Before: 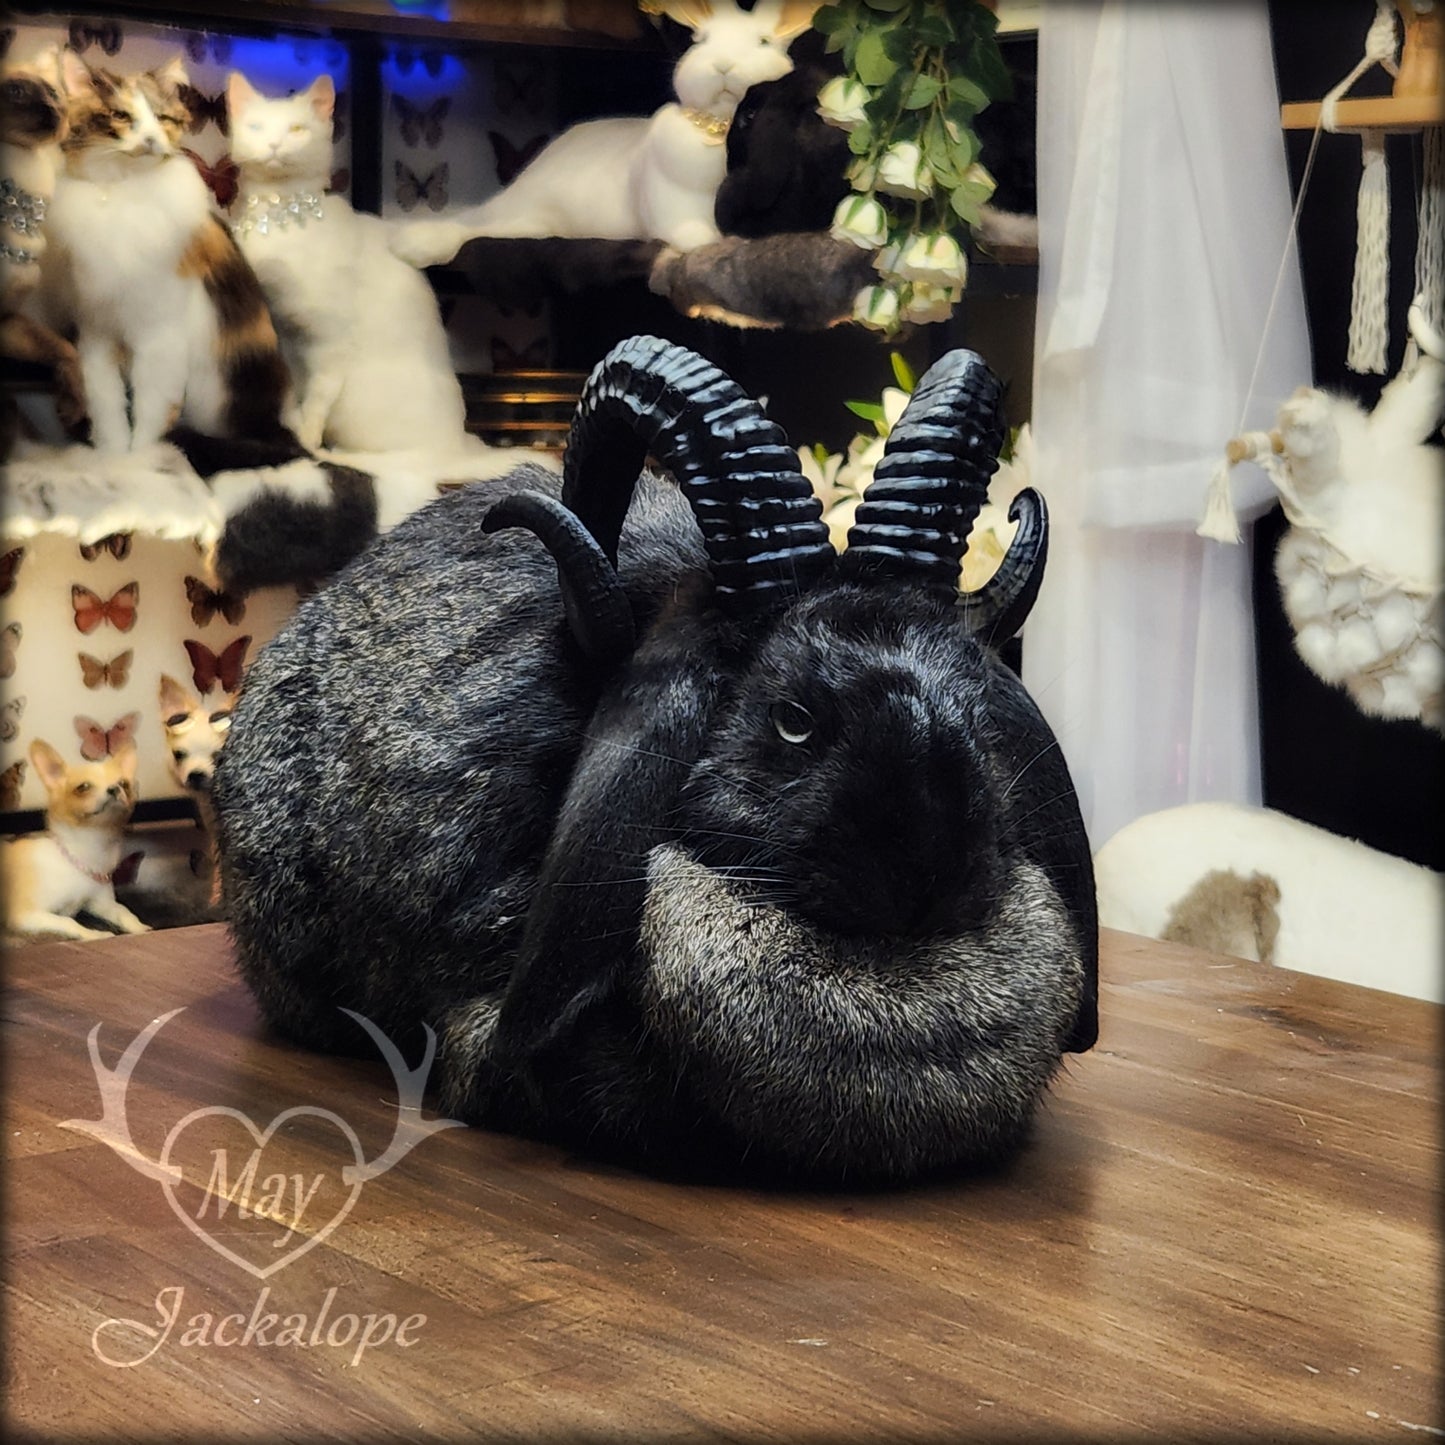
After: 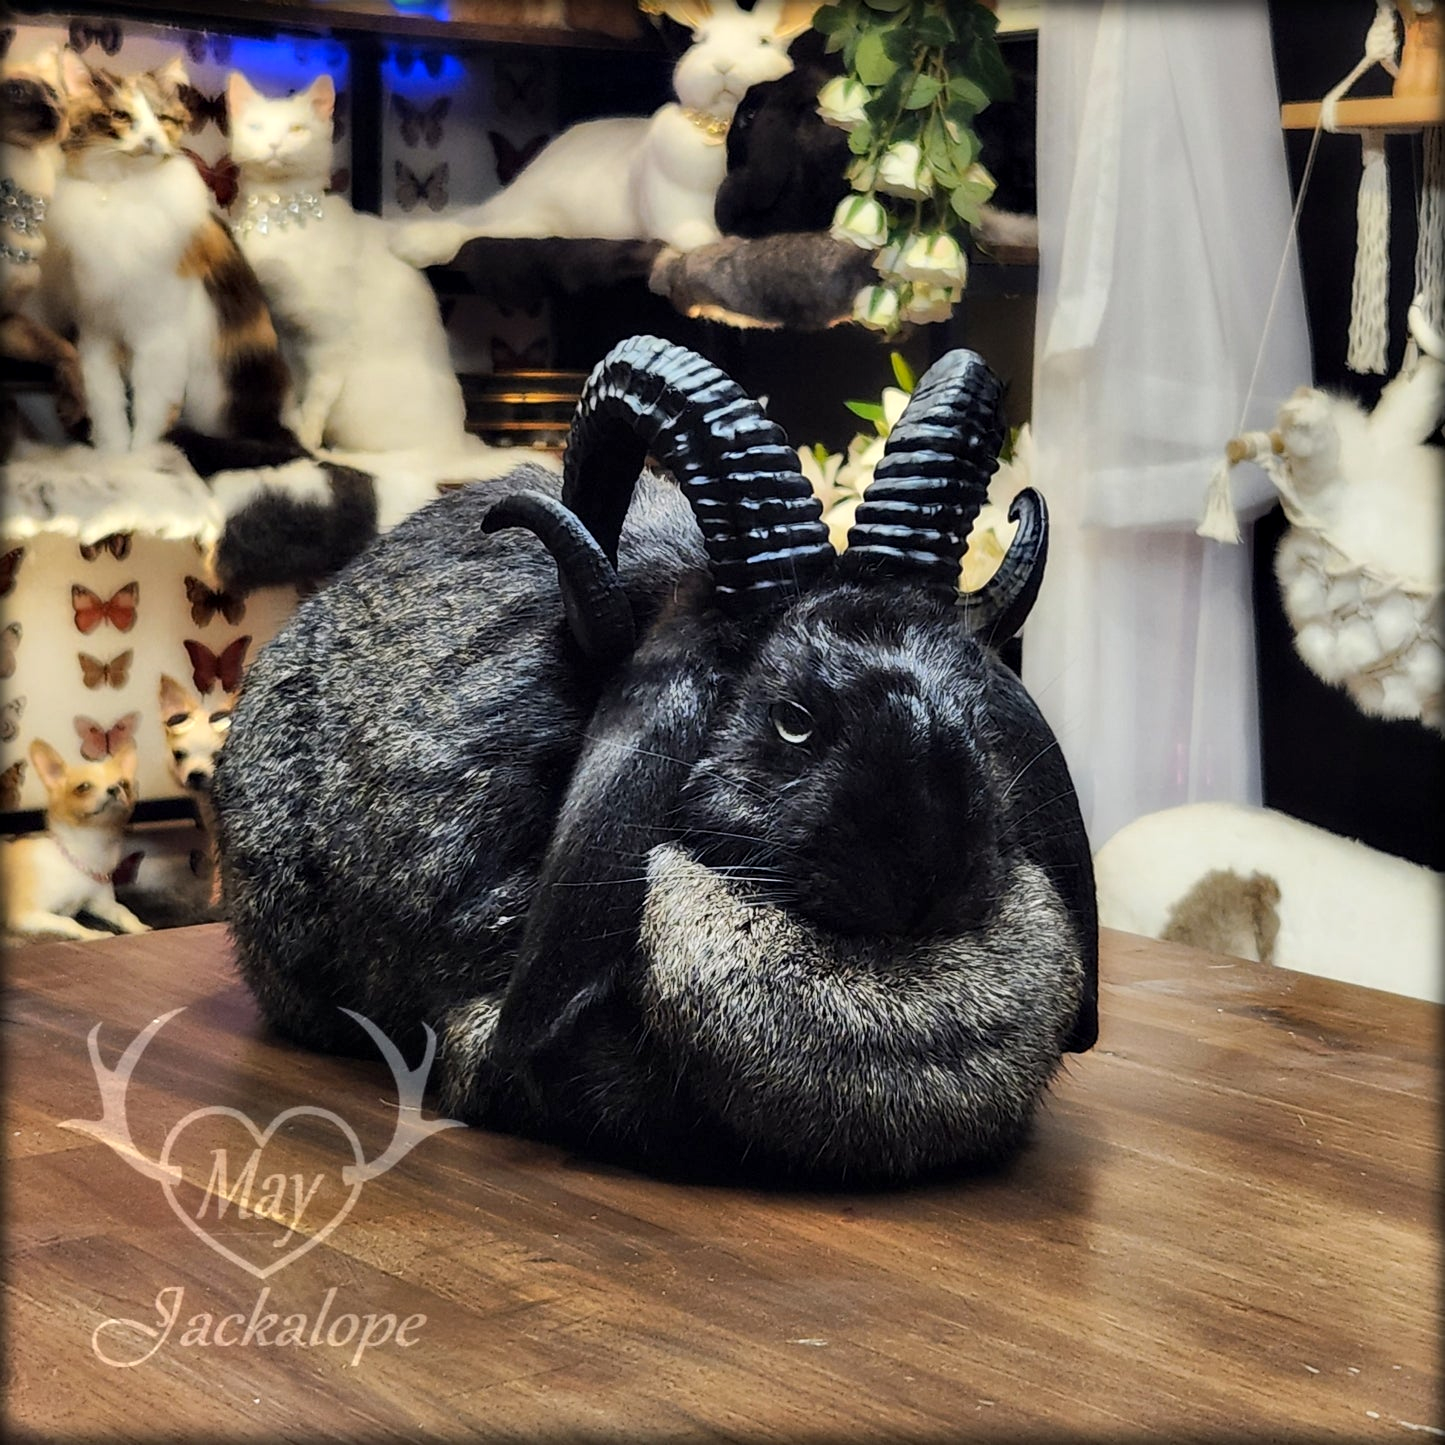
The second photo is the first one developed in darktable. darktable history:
contrast equalizer: octaves 7, y [[0.6 ×6], [0.55 ×6], [0 ×6], [0 ×6], [0 ×6]], mix 0.15
color correction: saturation 0.98
vibrance: on, module defaults
shadows and highlights: white point adjustment 0.1, highlights -70, soften with gaussian
